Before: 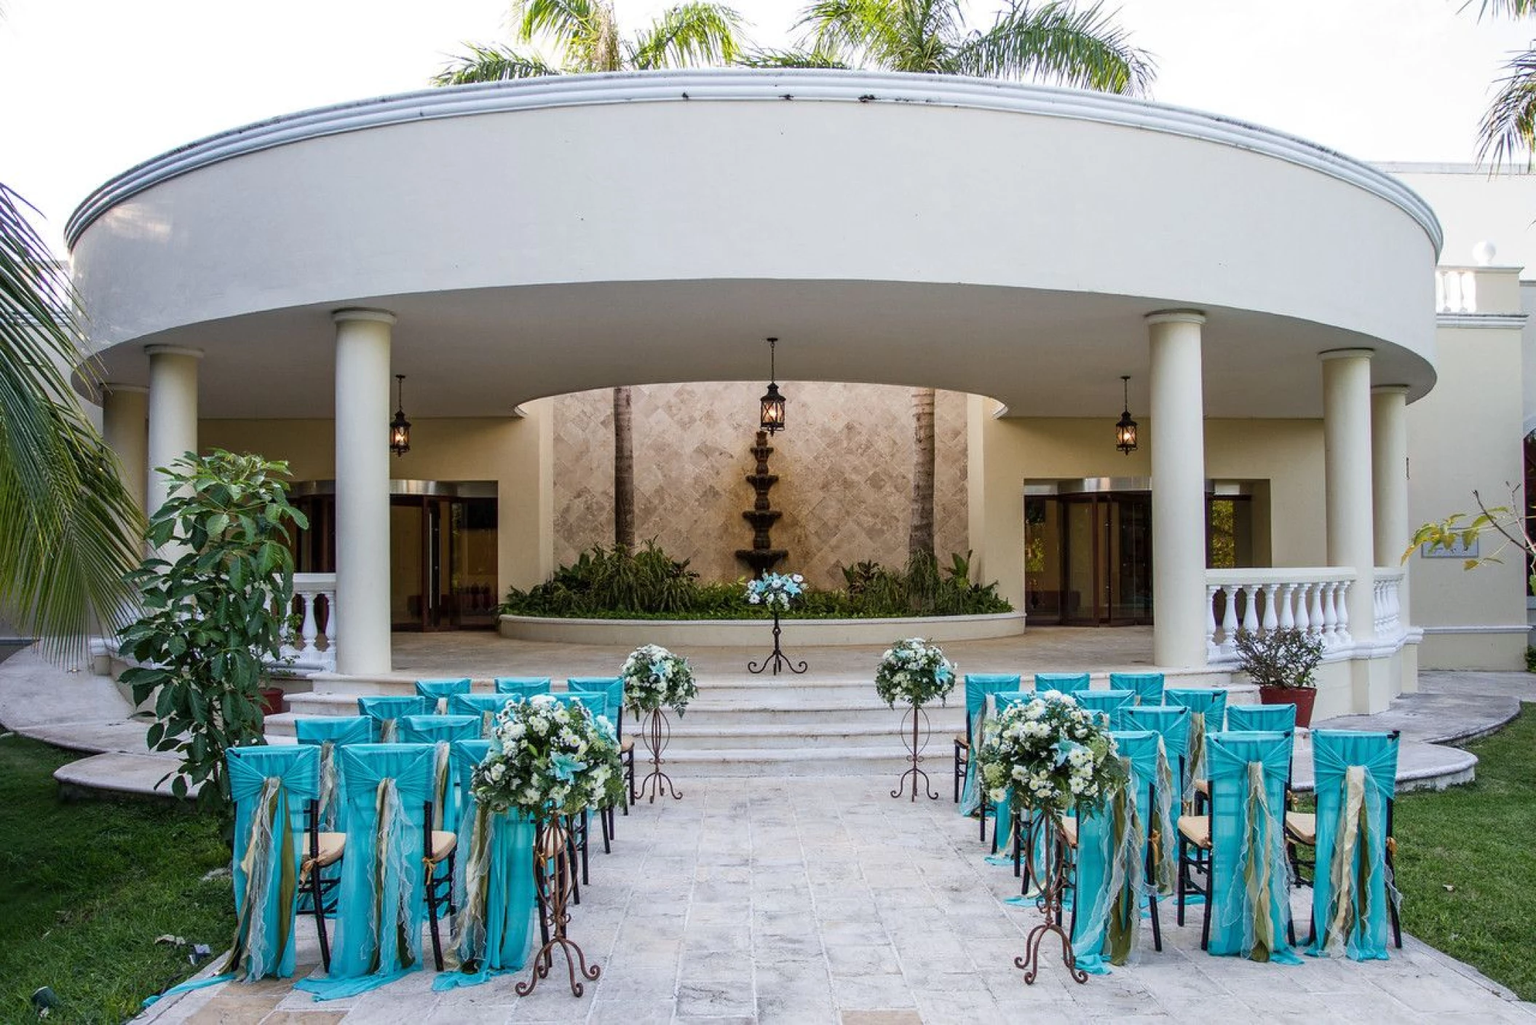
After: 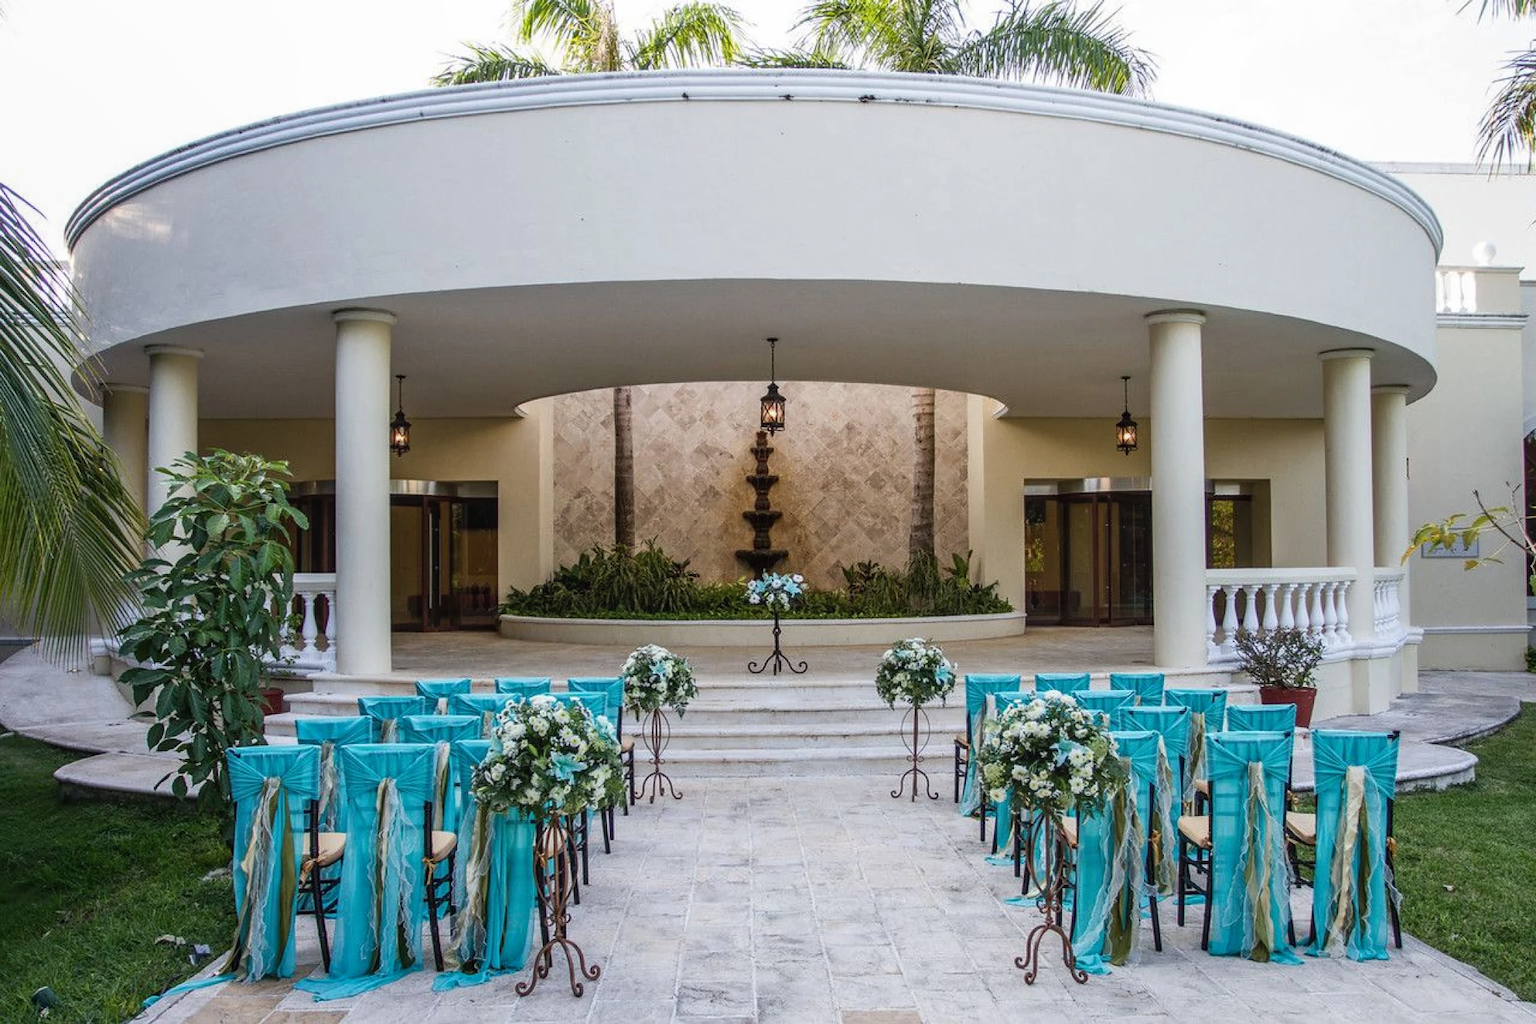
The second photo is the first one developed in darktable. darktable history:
local contrast: detail 110%
tone curve: curves: ch0 [(0, 0) (0.253, 0.237) (1, 1)]; ch1 [(0, 0) (0.401, 0.42) (0.442, 0.47) (0.491, 0.495) (0.511, 0.523) (0.557, 0.565) (0.66, 0.683) (1, 1)]; ch2 [(0, 0) (0.394, 0.413) (0.5, 0.5) (0.578, 0.568) (1, 1)], preserve colors basic power
